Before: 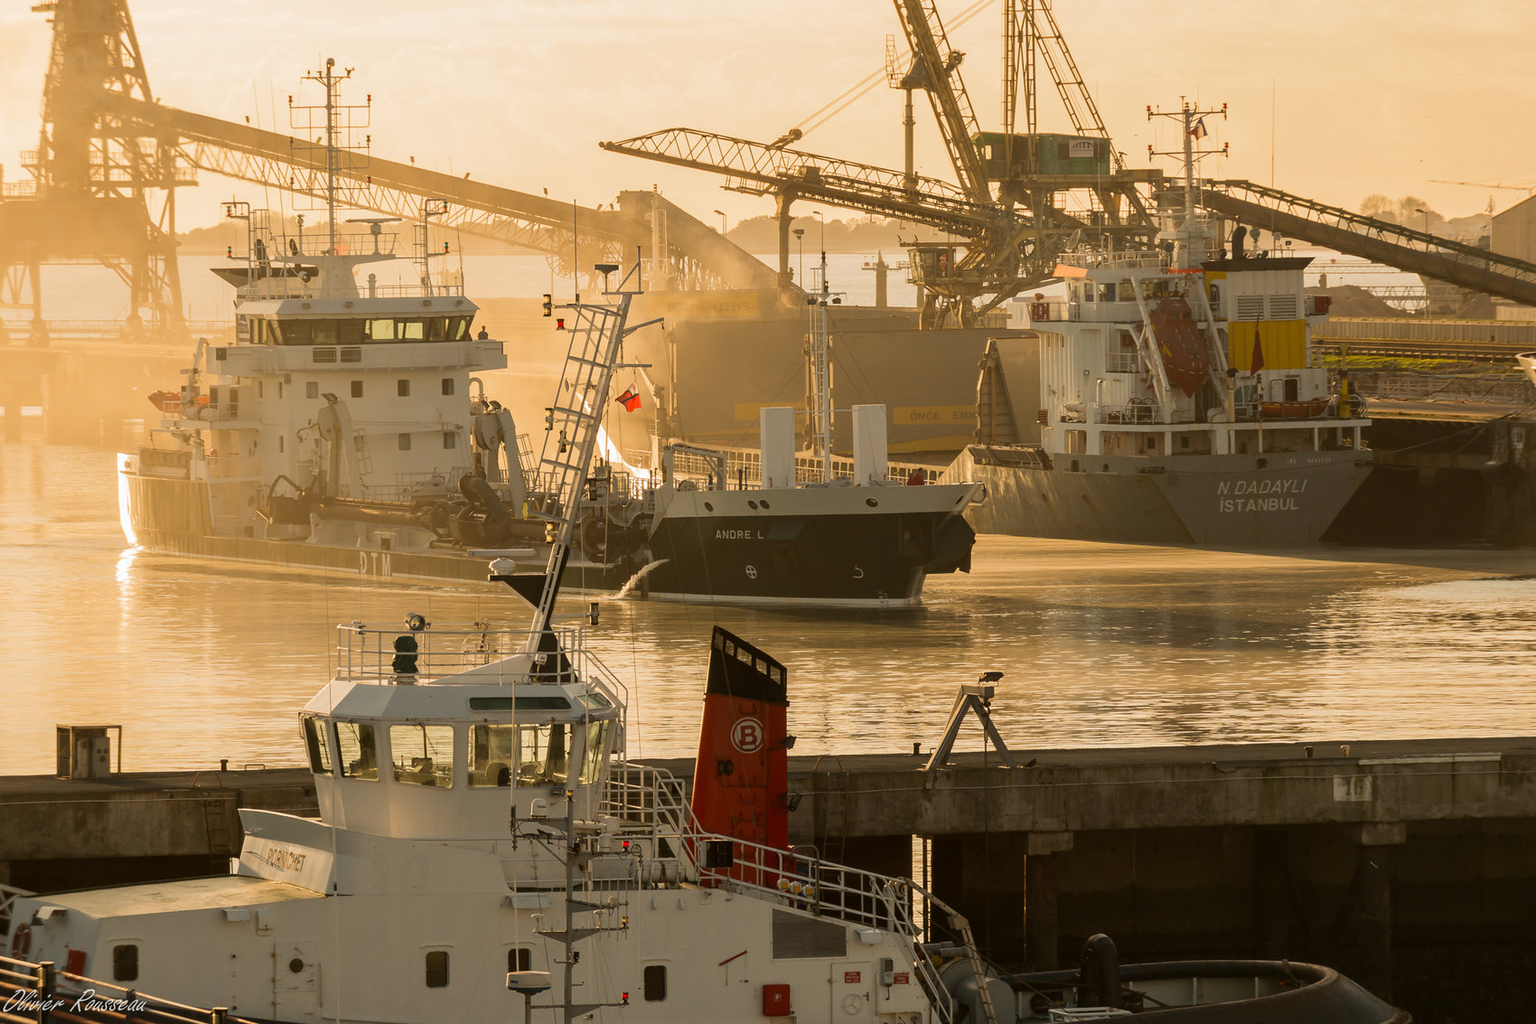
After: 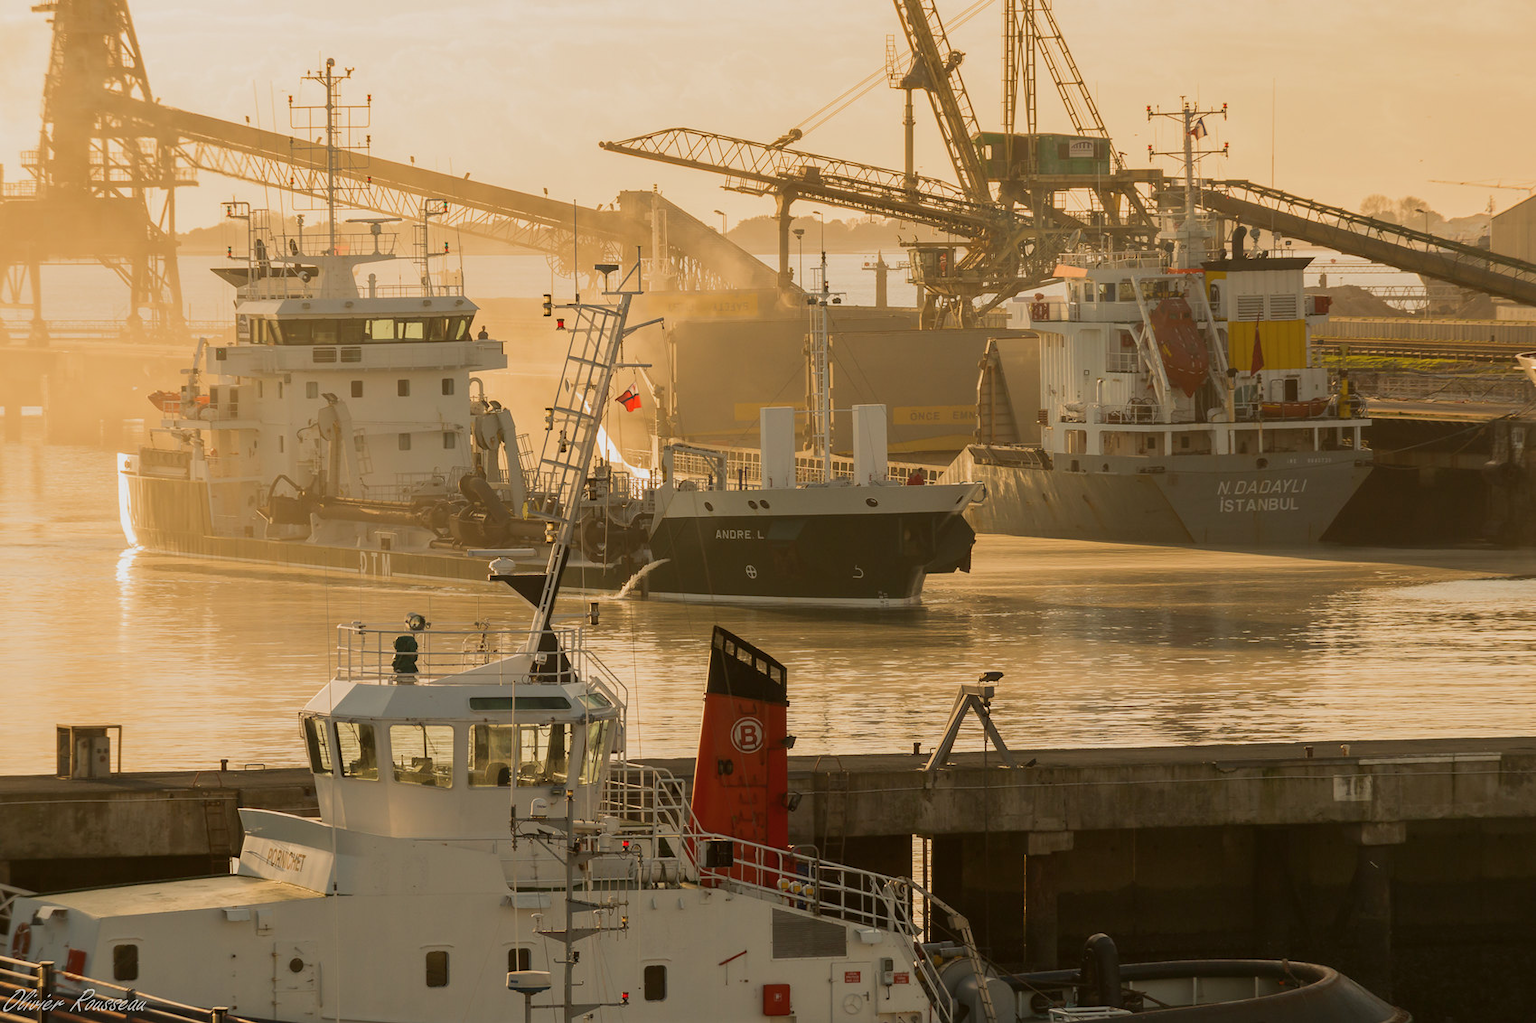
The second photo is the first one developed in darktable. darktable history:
color balance rgb: perceptual saturation grading › global saturation -0.31%, global vibrance -8%, contrast -13%, saturation formula JzAzBz (2021)
tone equalizer: on, module defaults
